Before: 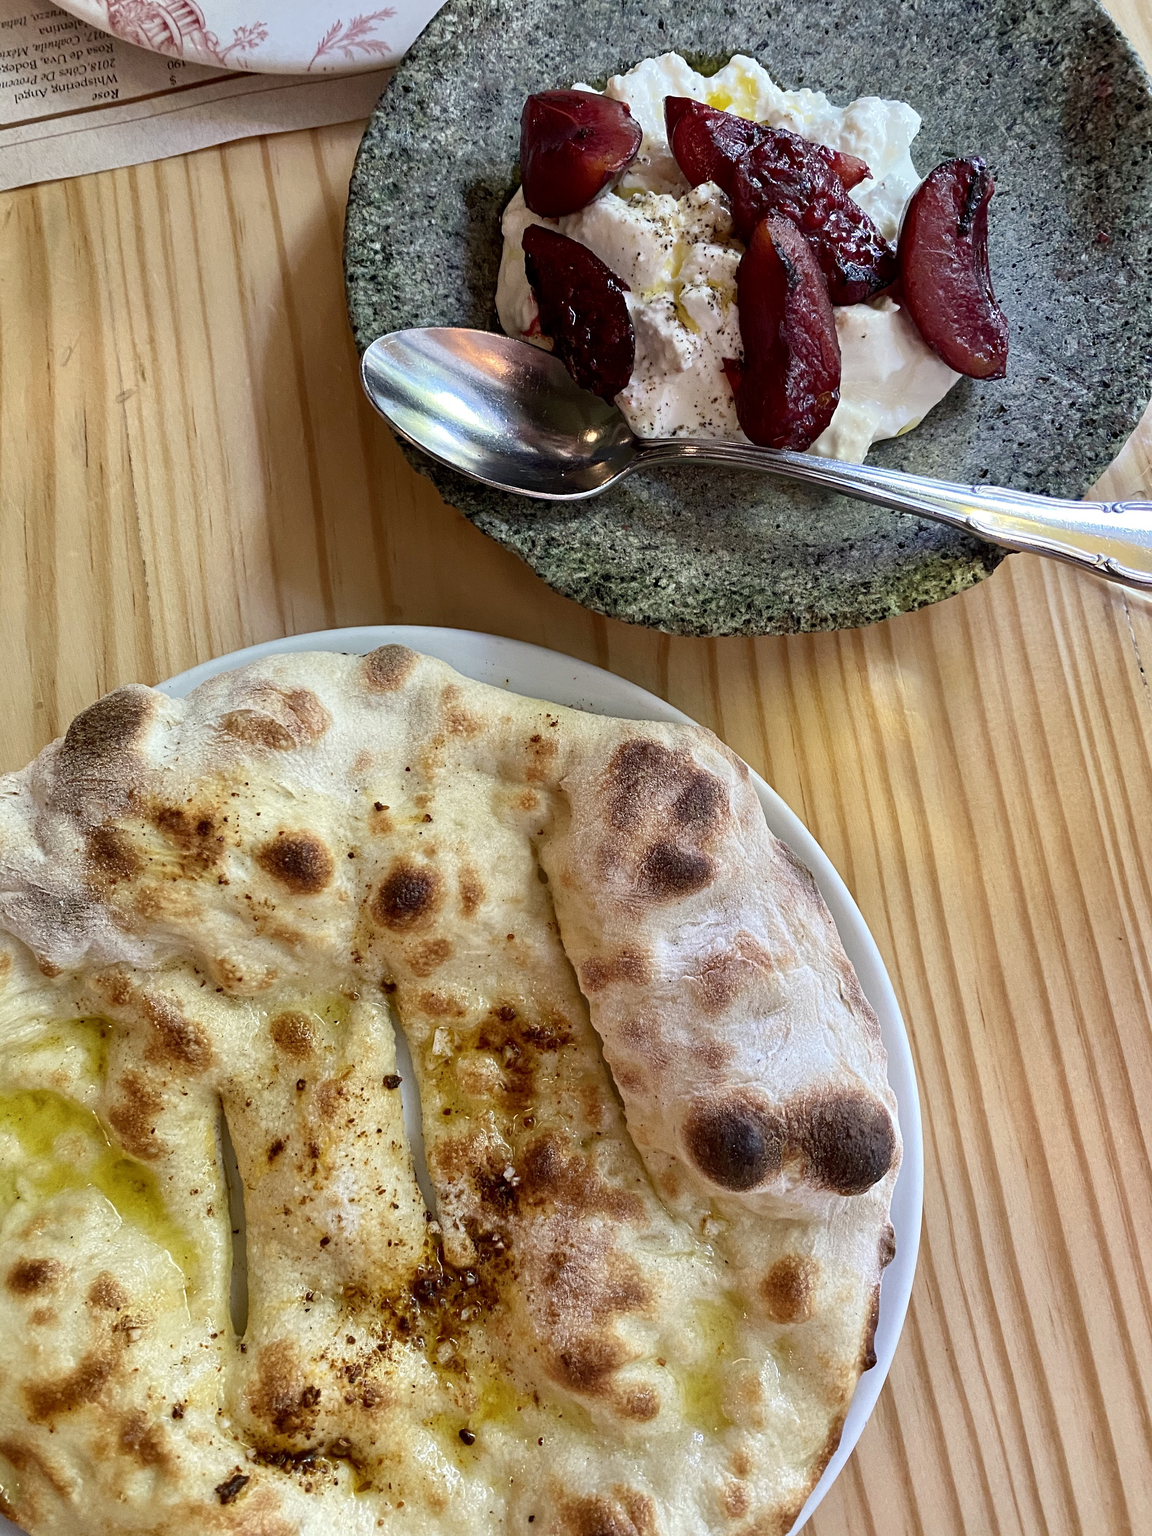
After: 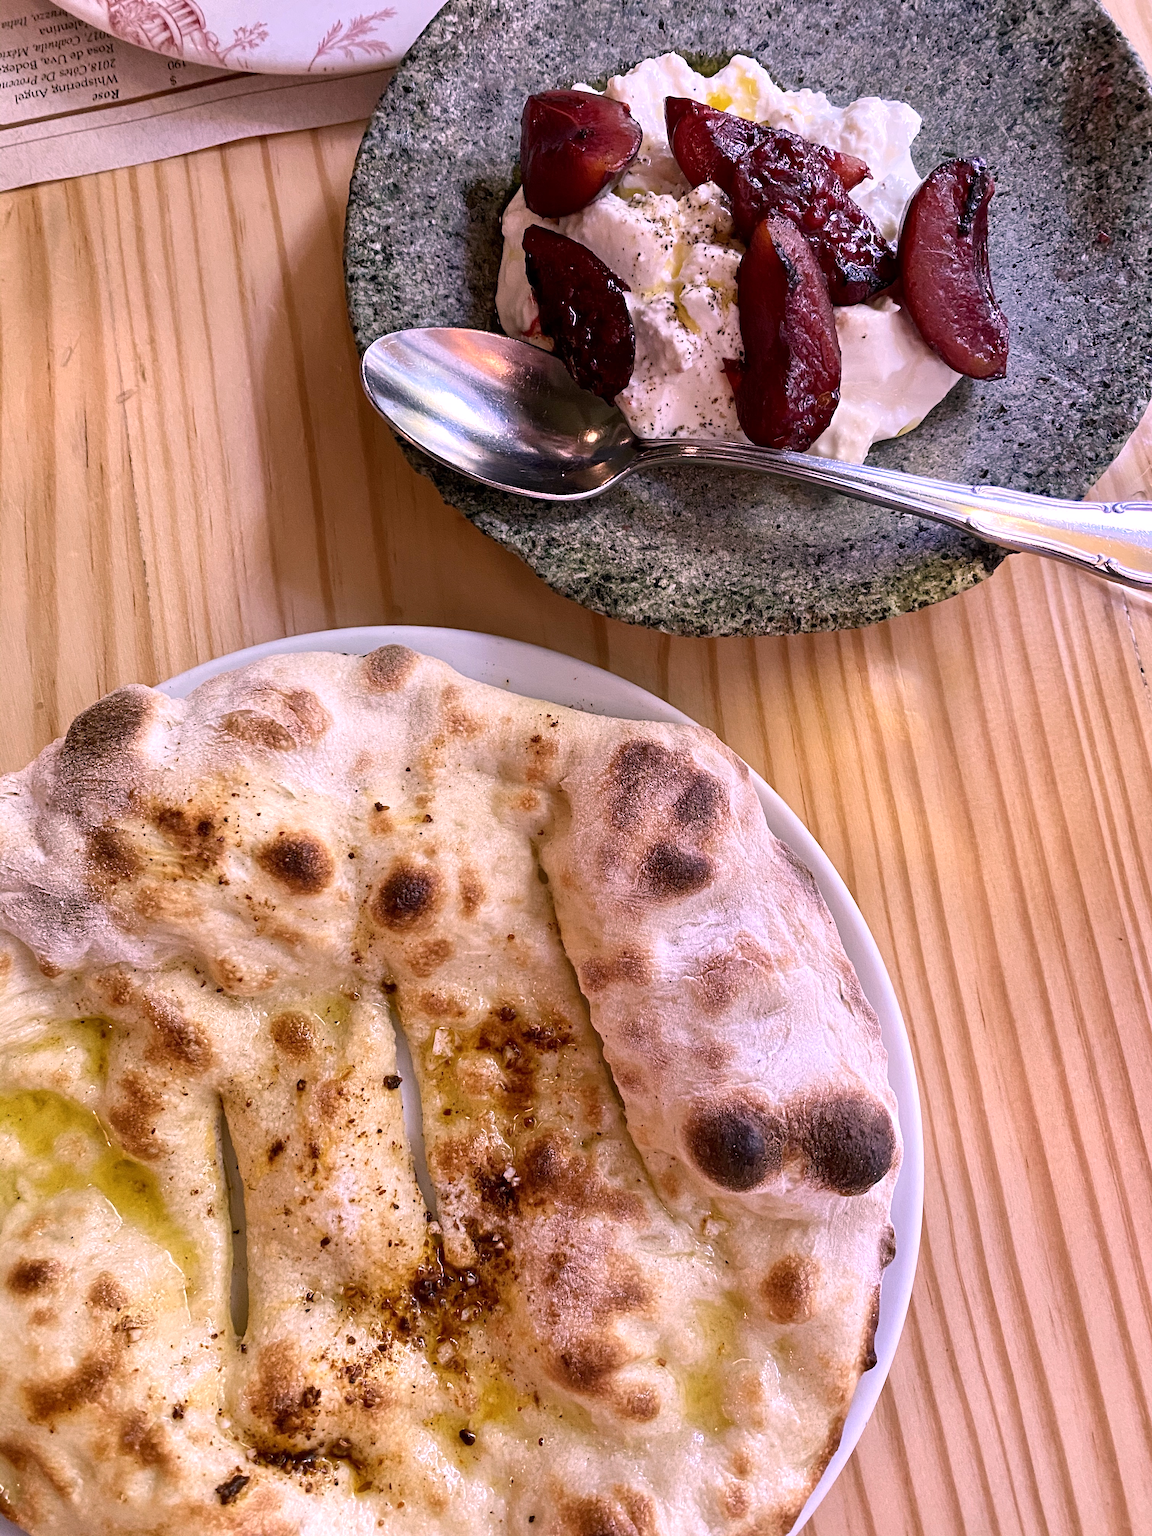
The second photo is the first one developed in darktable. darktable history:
exposure: compensate highlight preservation false
white balance: red 1.188, blue 1.11
